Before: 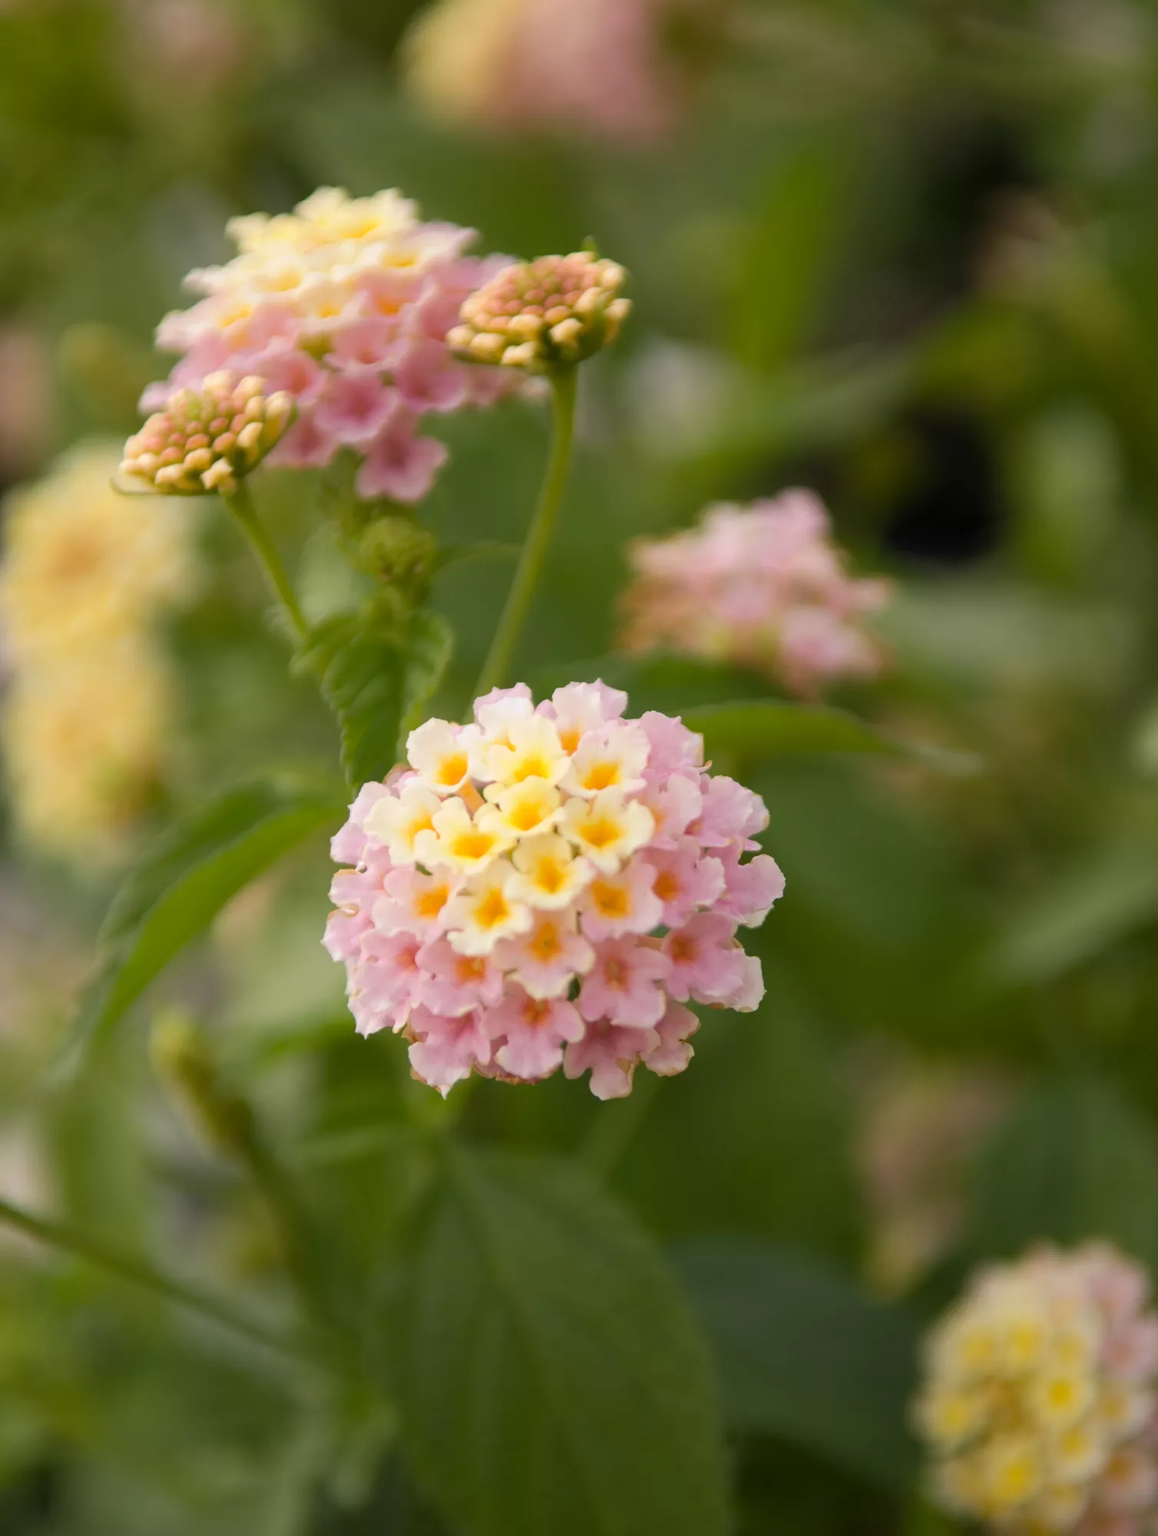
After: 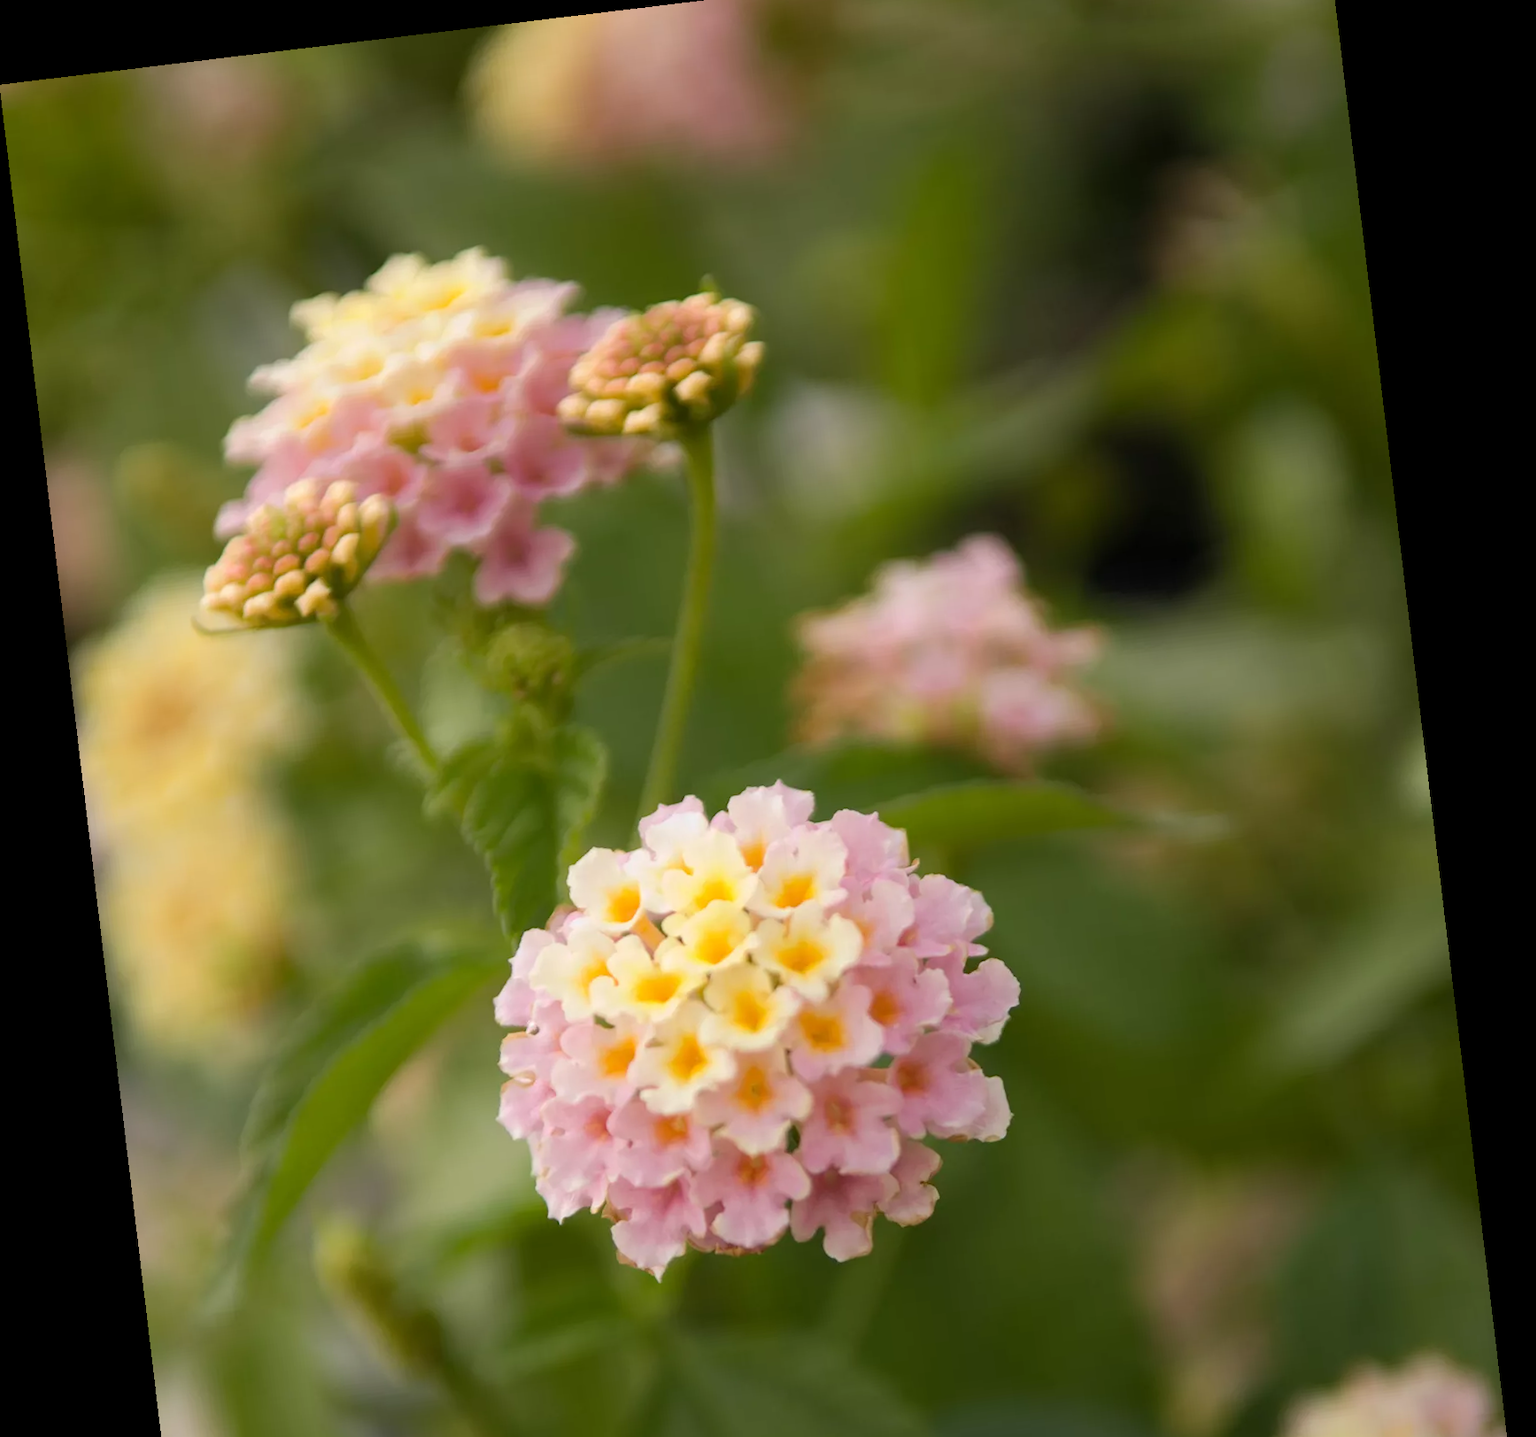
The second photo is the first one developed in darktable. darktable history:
rotate and perspective: rotation -6.83°, automatic cropping off
crop: top 3.857%, bottom 21.132%
